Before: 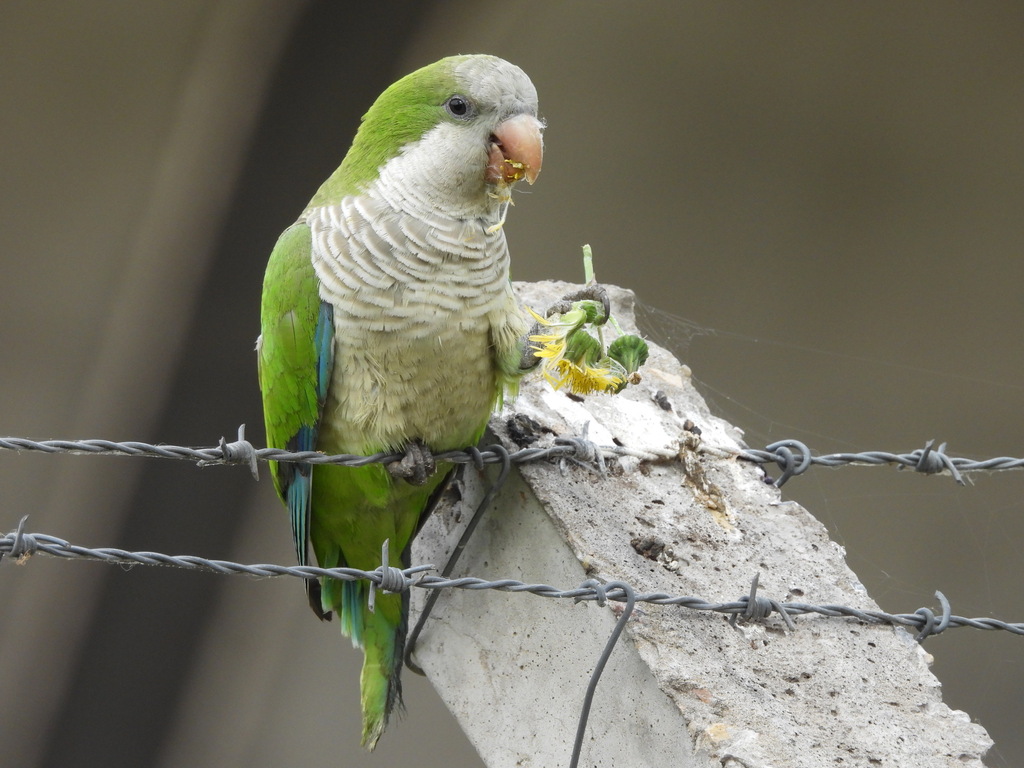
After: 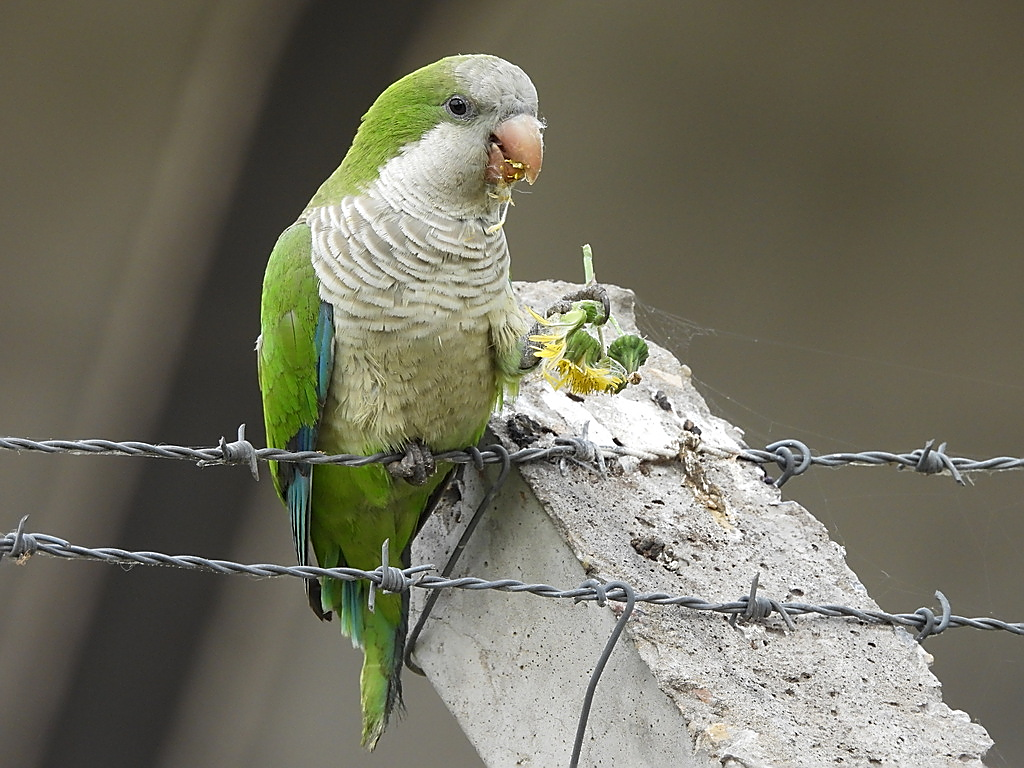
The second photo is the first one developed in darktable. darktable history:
sharpen: radius 1.4, amount 1.251, threshold 0.716
